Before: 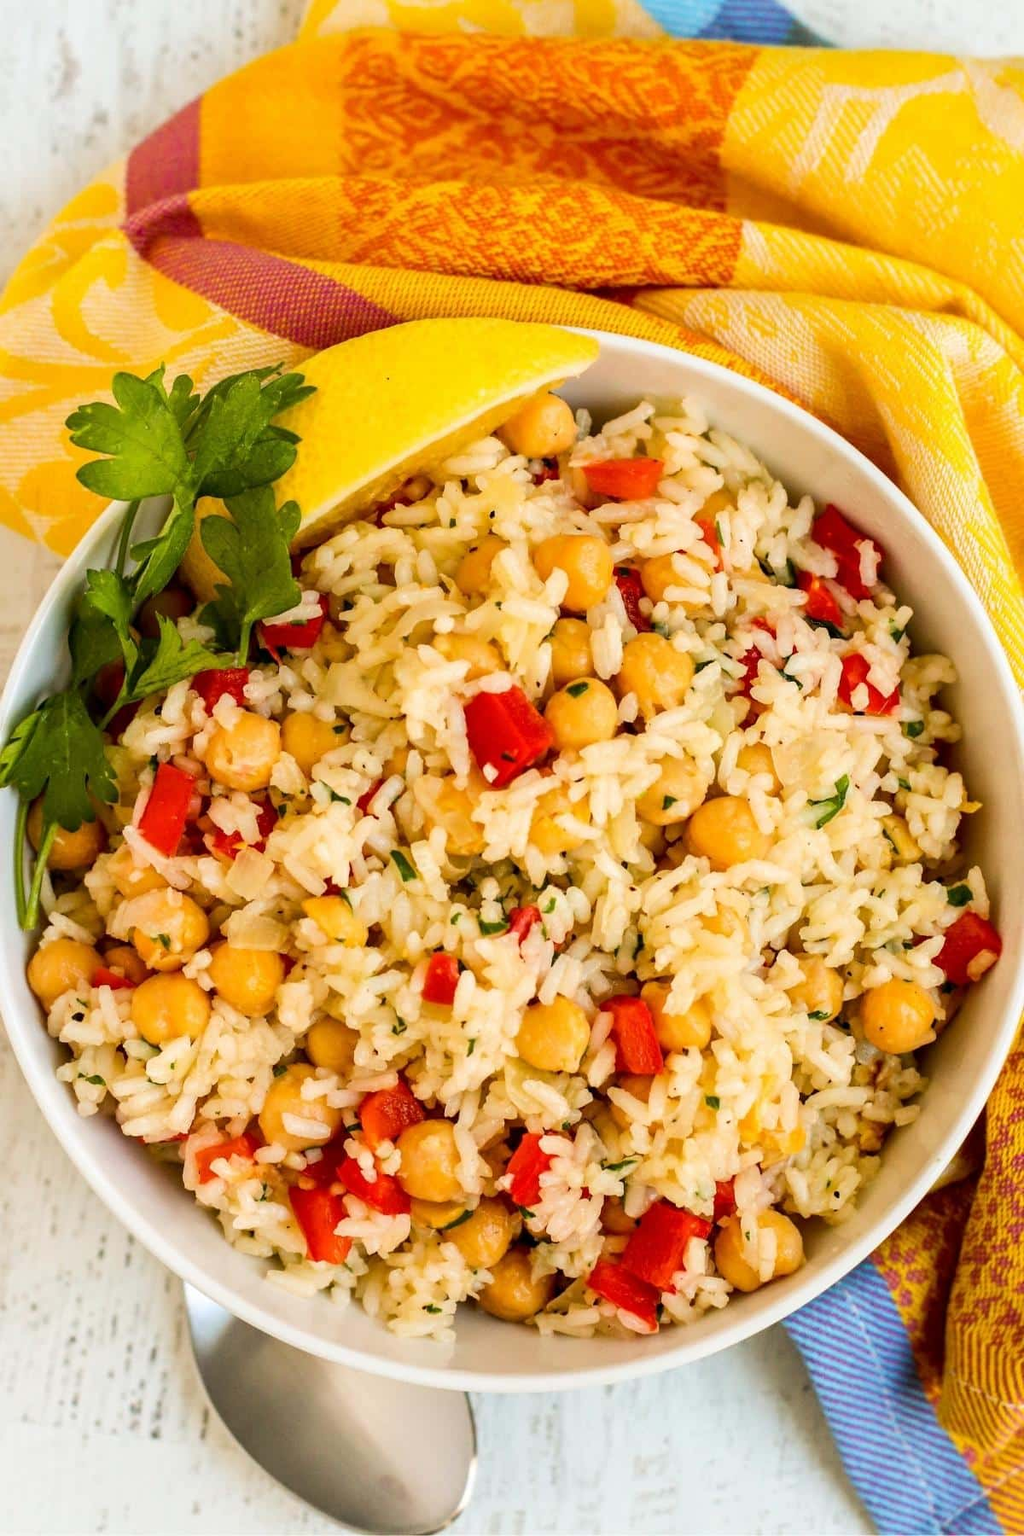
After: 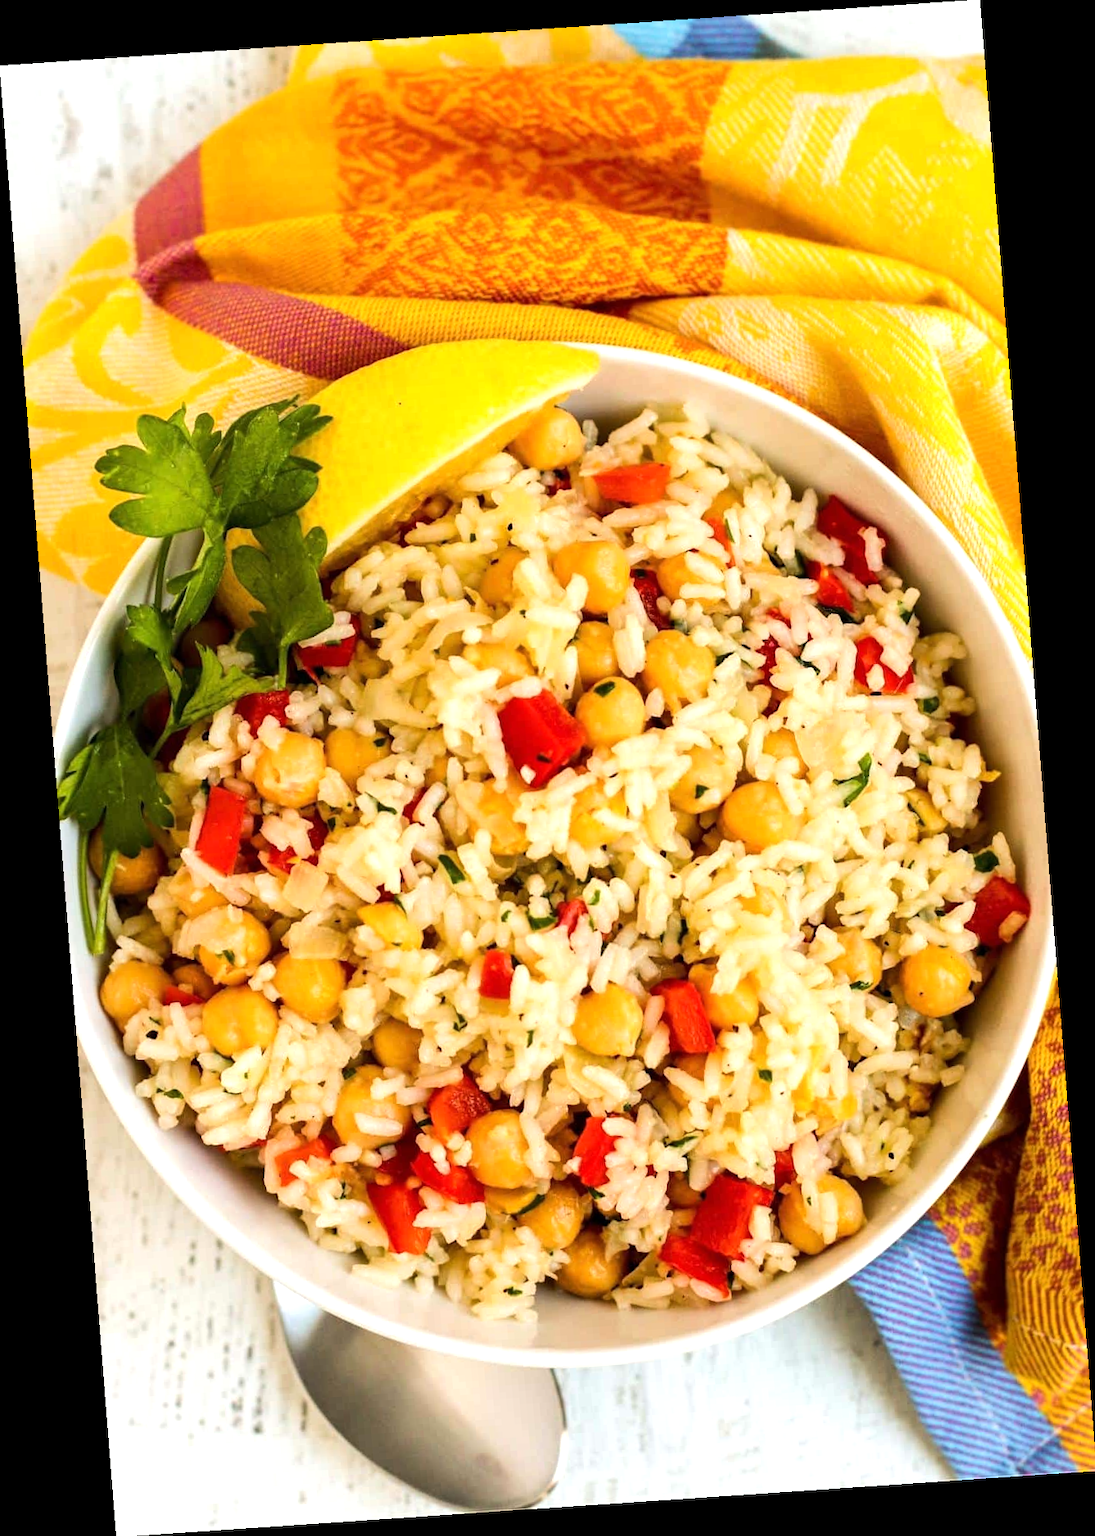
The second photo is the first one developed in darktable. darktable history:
tone equalizer: -8 EV -0.417 EV, -7 EV -0.389 EV, -6 EV -0.333 EV, -5 EV -0.222 EV, -3 EV 0.222 EV, -2 EV 0.333 EV, -1 EV 0.389 EV, +0 EV 0.417 EV, edges refinement/feathering 500, mask exposure compensation -1.57 EV, preserve details no
rotate and perspective: rotation -4.2°, shear 0.006, automatic cropping off
